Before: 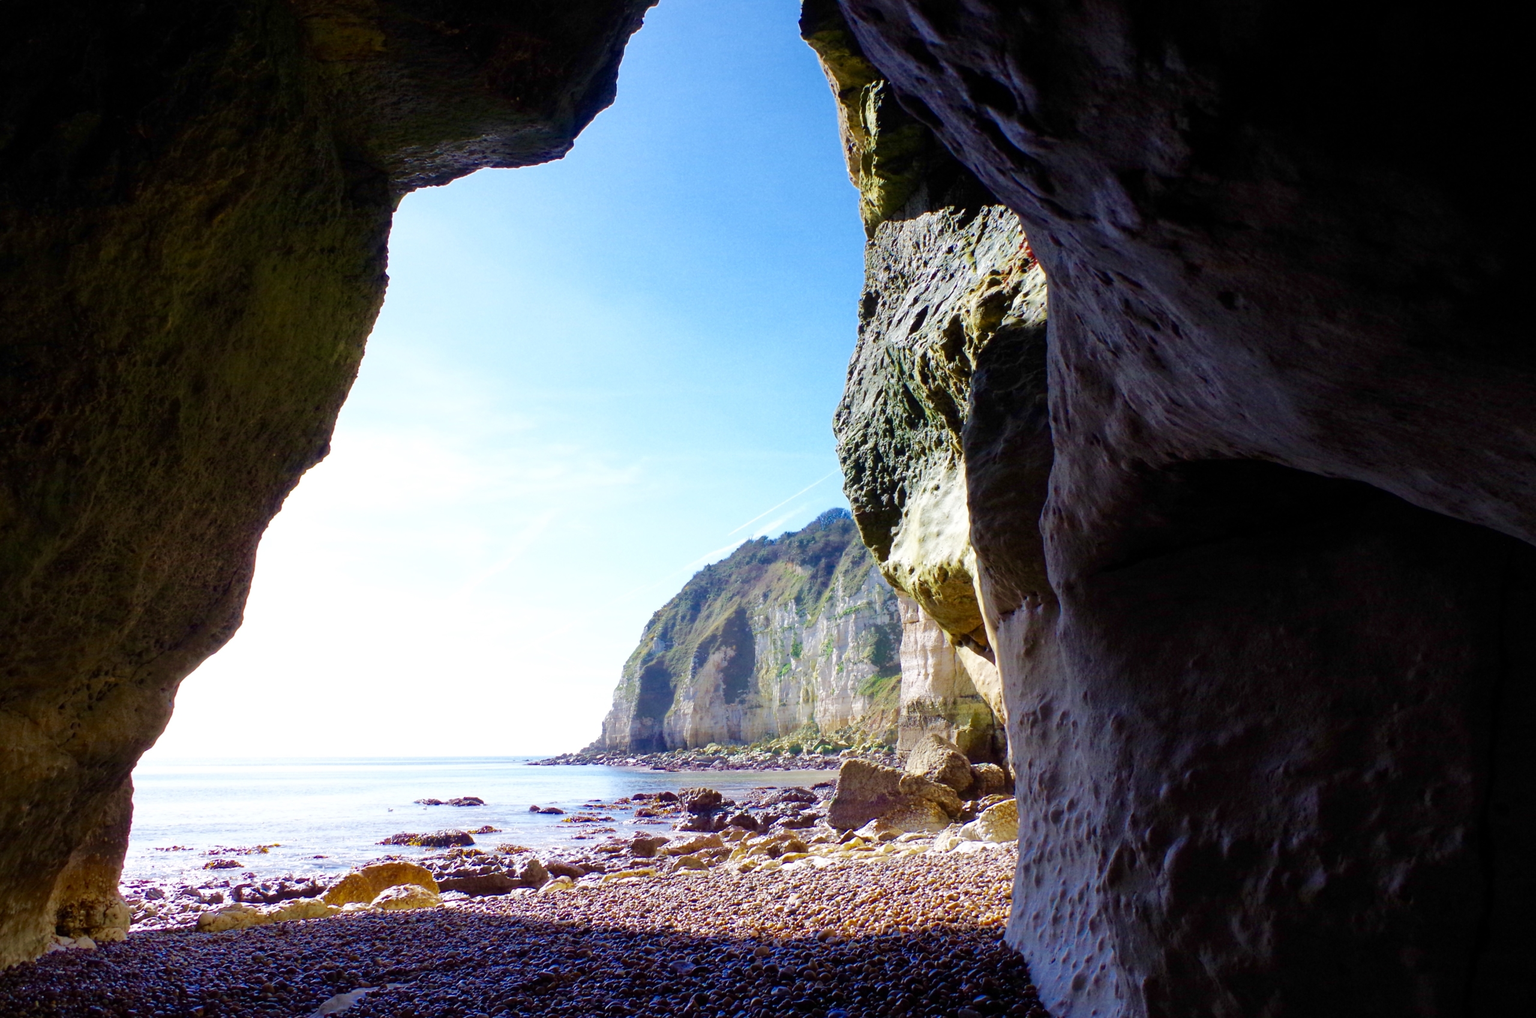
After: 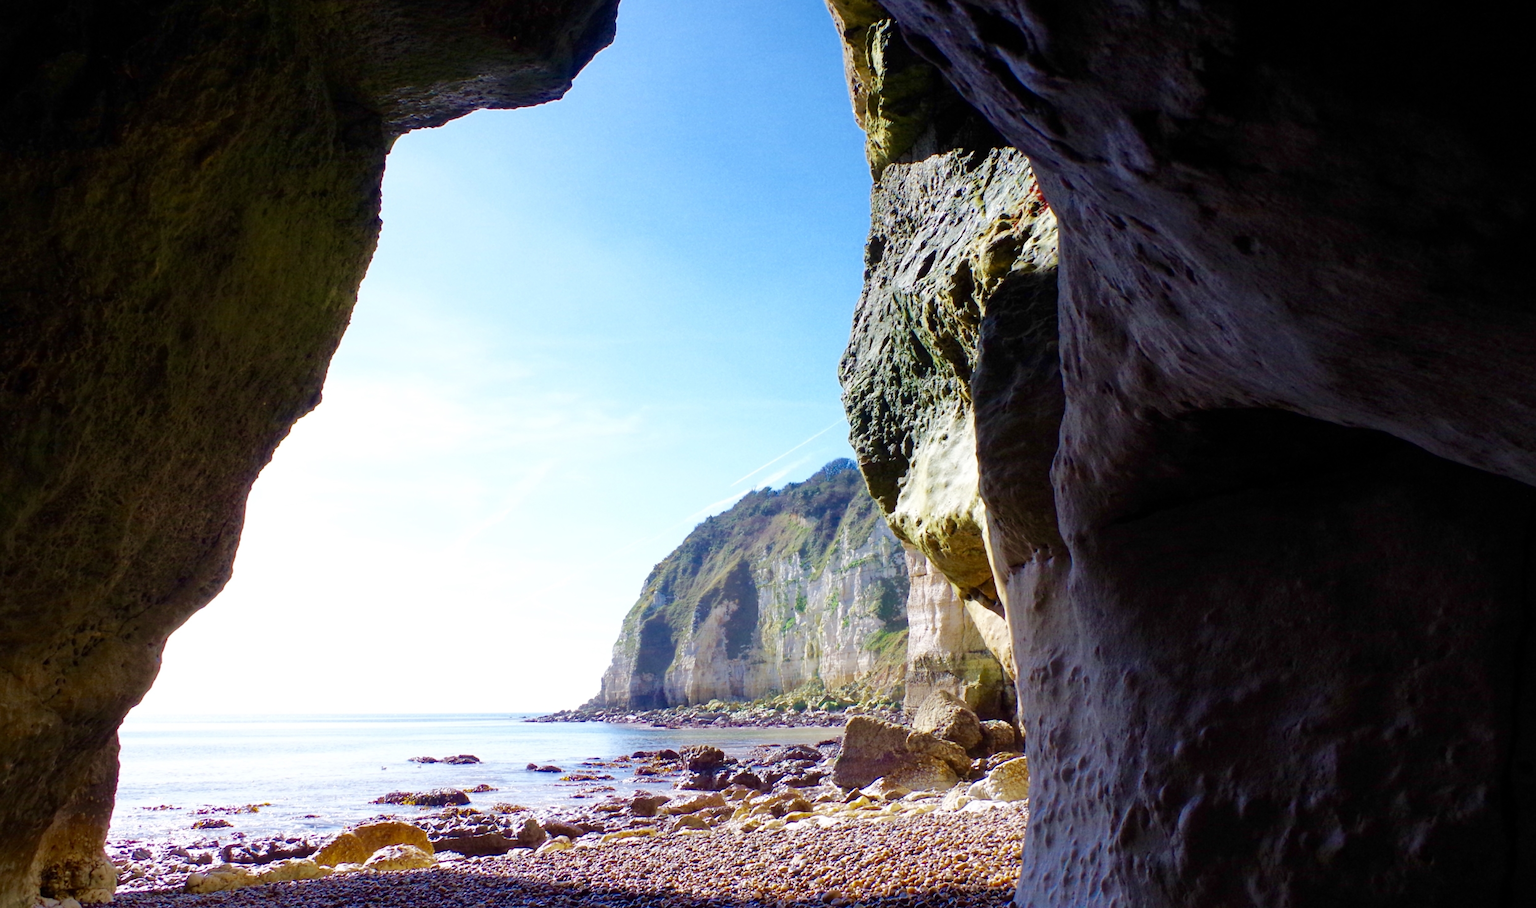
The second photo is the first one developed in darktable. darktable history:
crop: left 1.098%, top 6.106%, right 1.518%, bottom 6.87%
